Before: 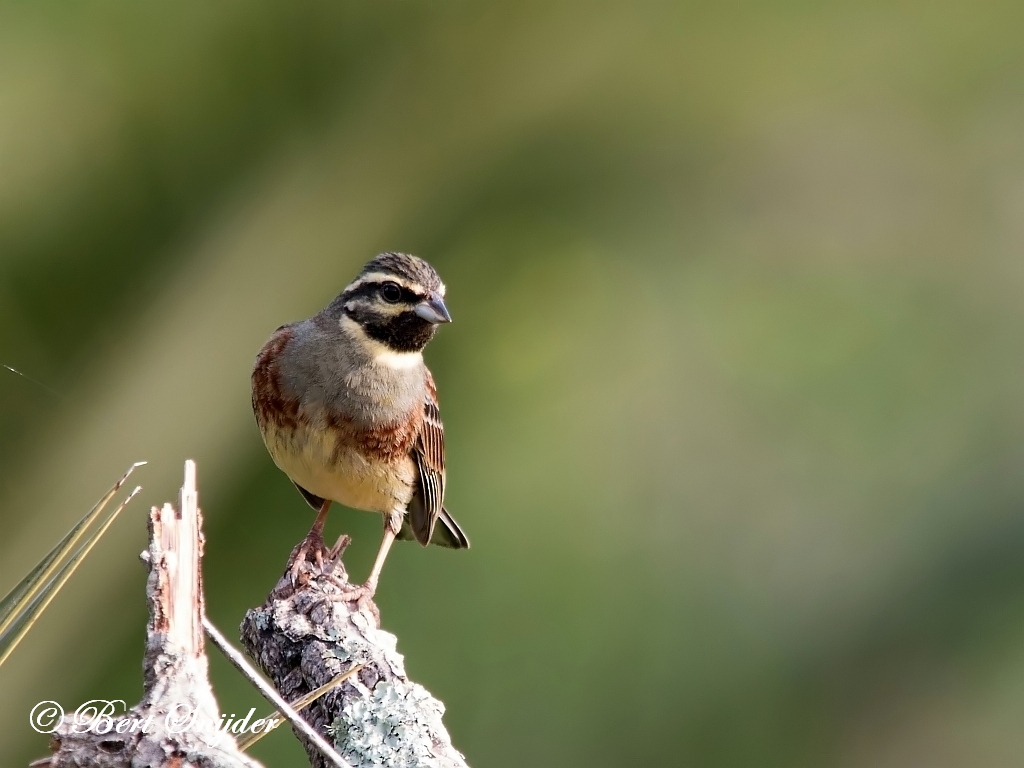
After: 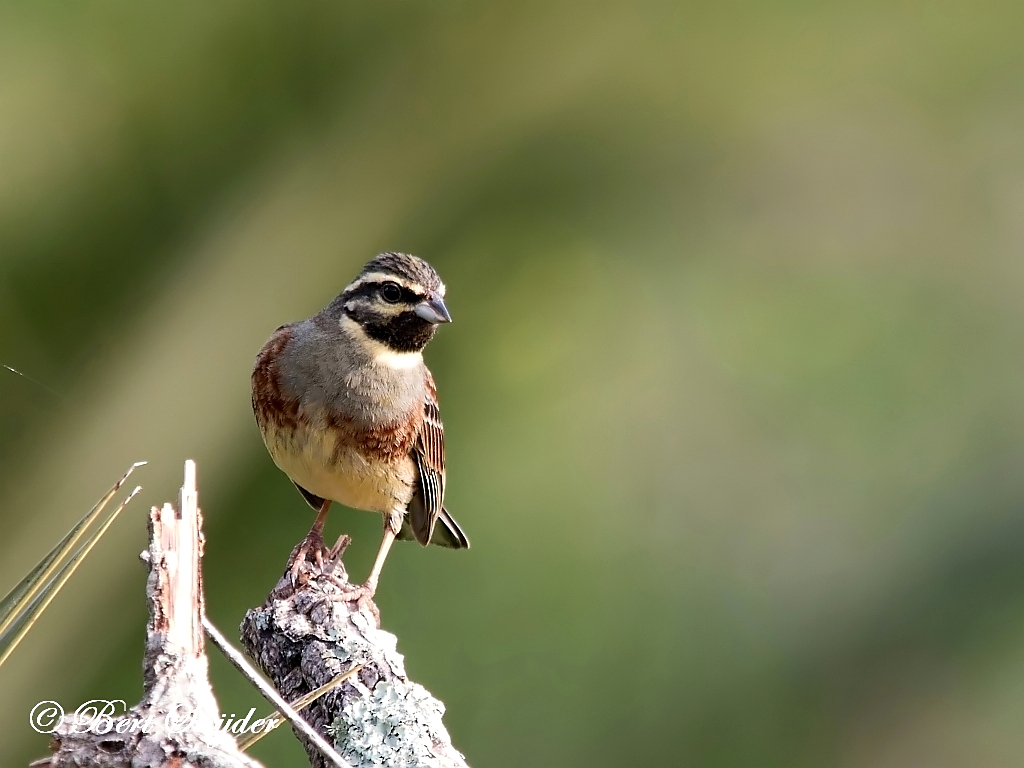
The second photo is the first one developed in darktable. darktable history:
sharpen: radius 1.466, amount 0.392, threshold 1.585
exposure: exposure 0.468 EV, compensate exposure bias true, compensate highlight preservation false
